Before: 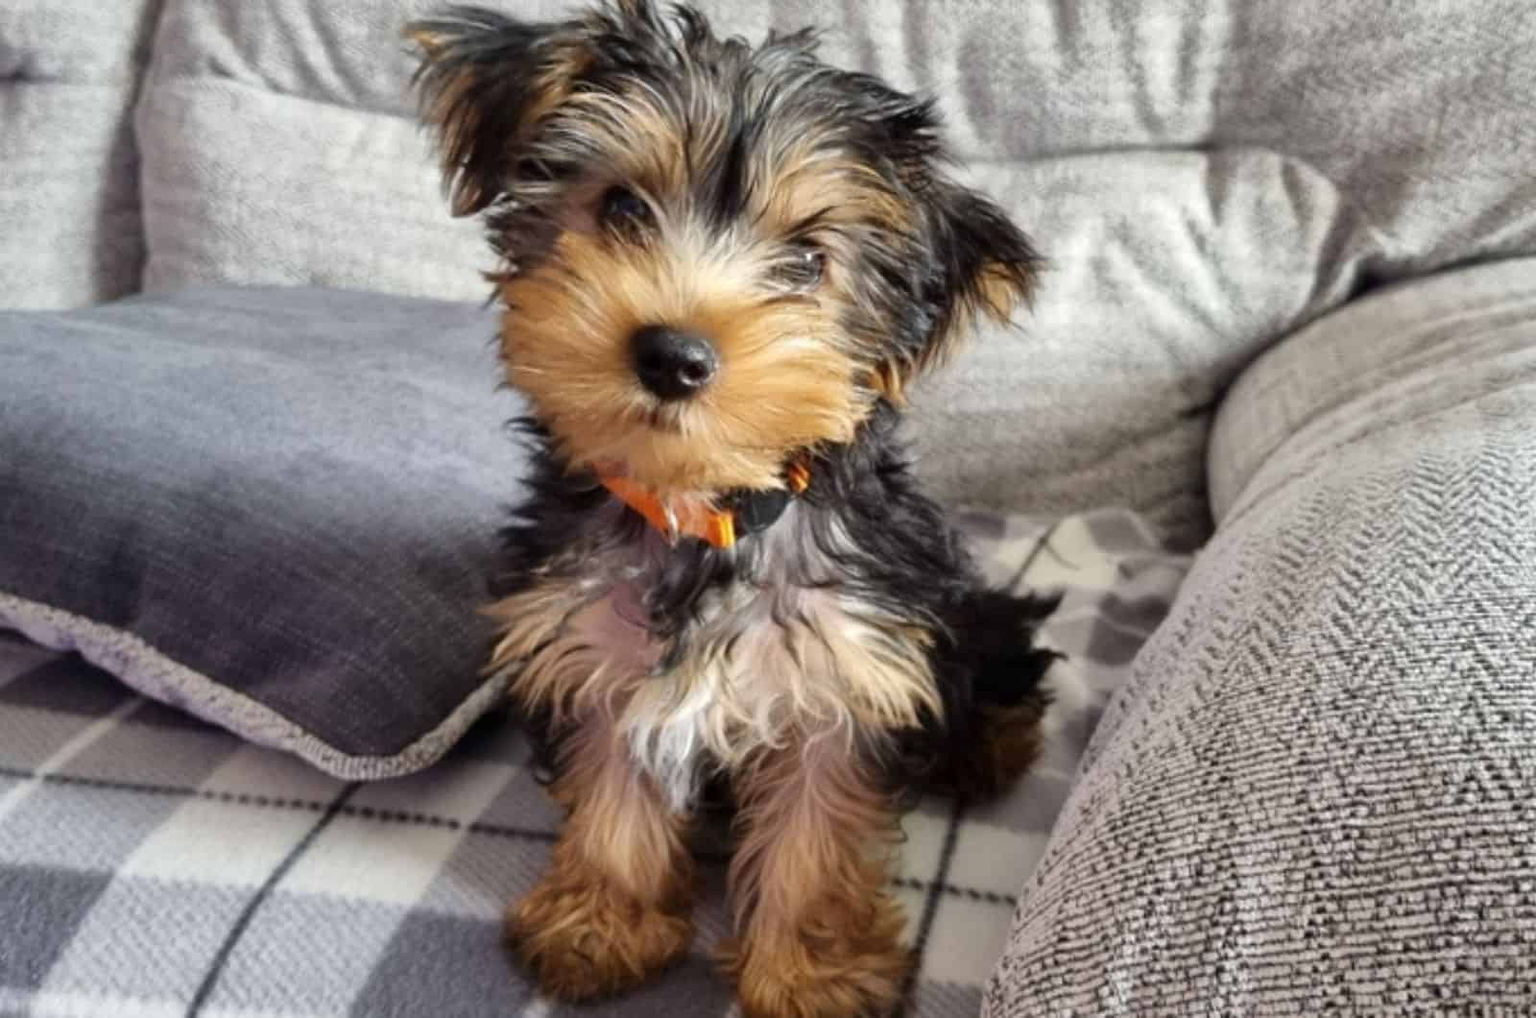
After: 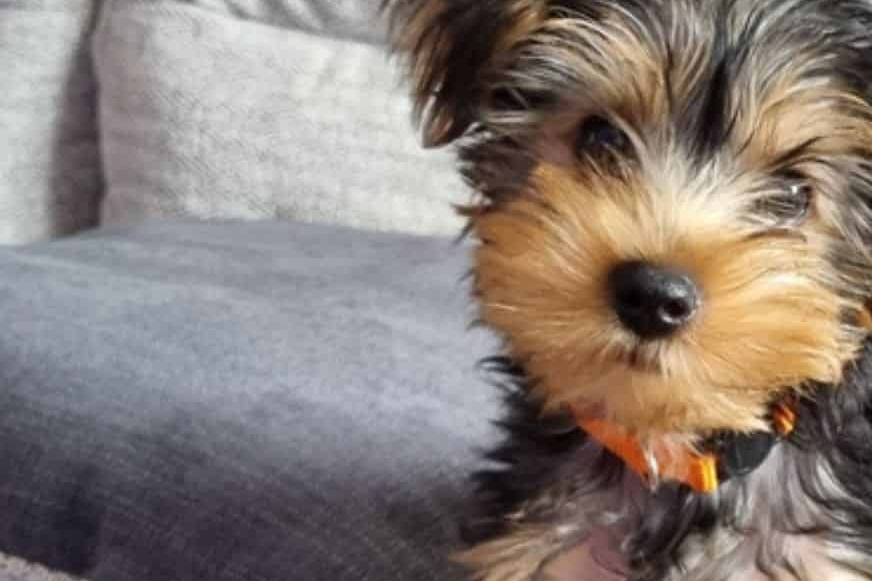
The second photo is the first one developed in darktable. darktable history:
crop and rotate: left 3.055%, top 7.42%, right 42.396%, bottom 37.695%
